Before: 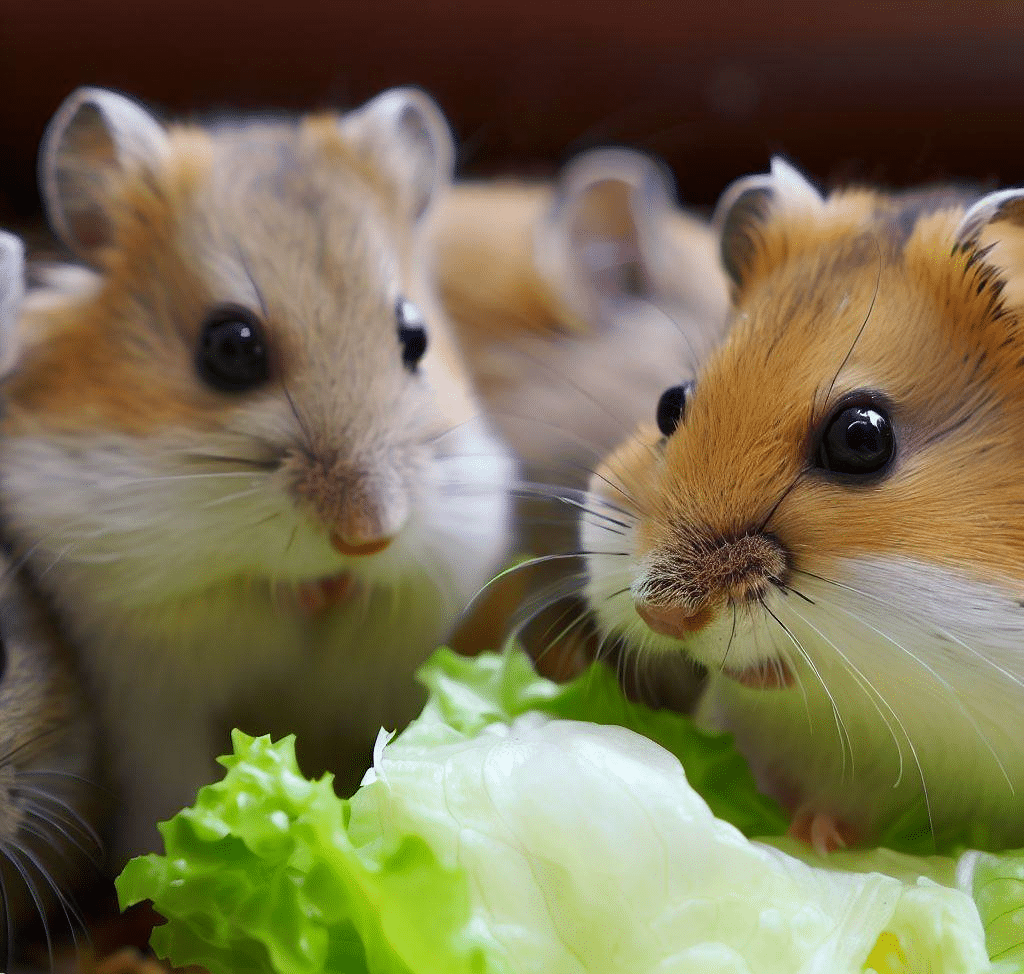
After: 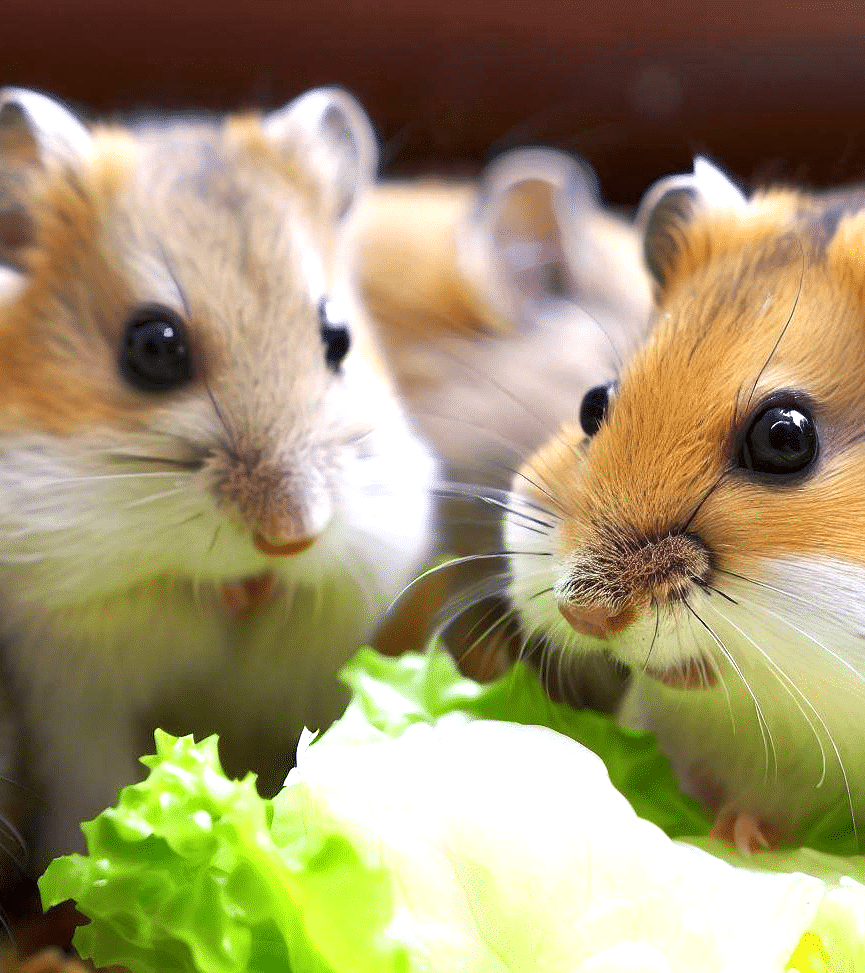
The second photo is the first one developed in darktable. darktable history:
exposure: black level correction 0, exposure 0.889 EV, compensate highlight preservation false
local contrast: highlights 103%, shadows 100%, detail 119%, midtone range 0.2
crop: left 7.609%, right 7.864%
